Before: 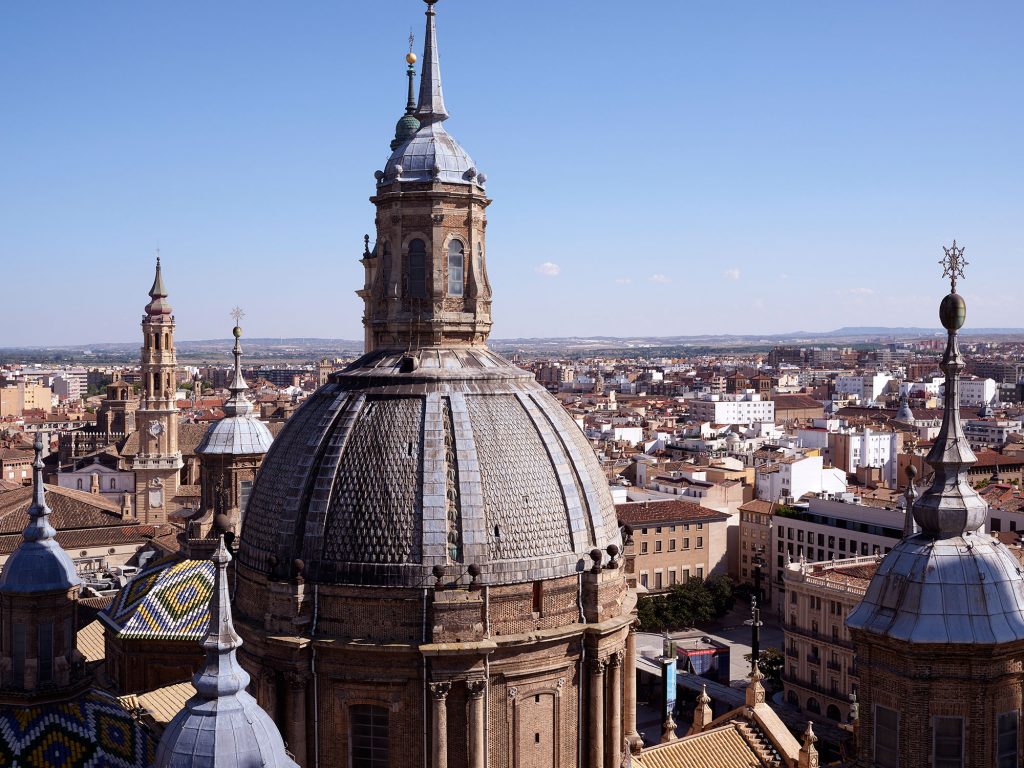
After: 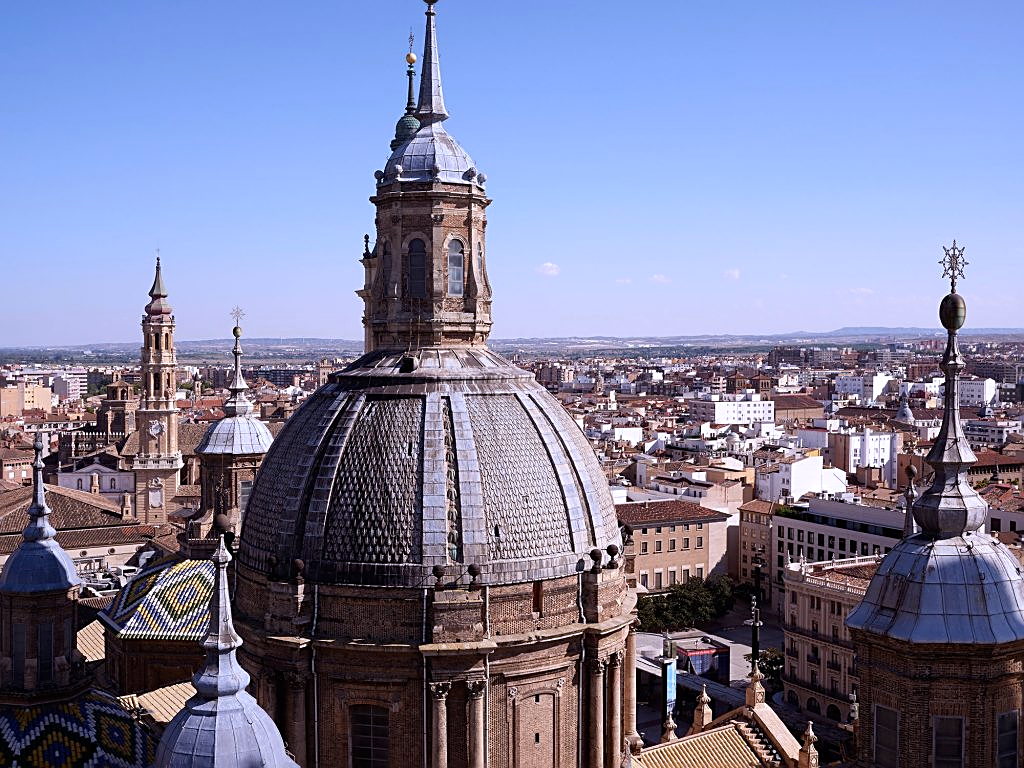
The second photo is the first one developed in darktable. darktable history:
sharpen: on, module defaults
white balance: red 1.004, blue 1.096
